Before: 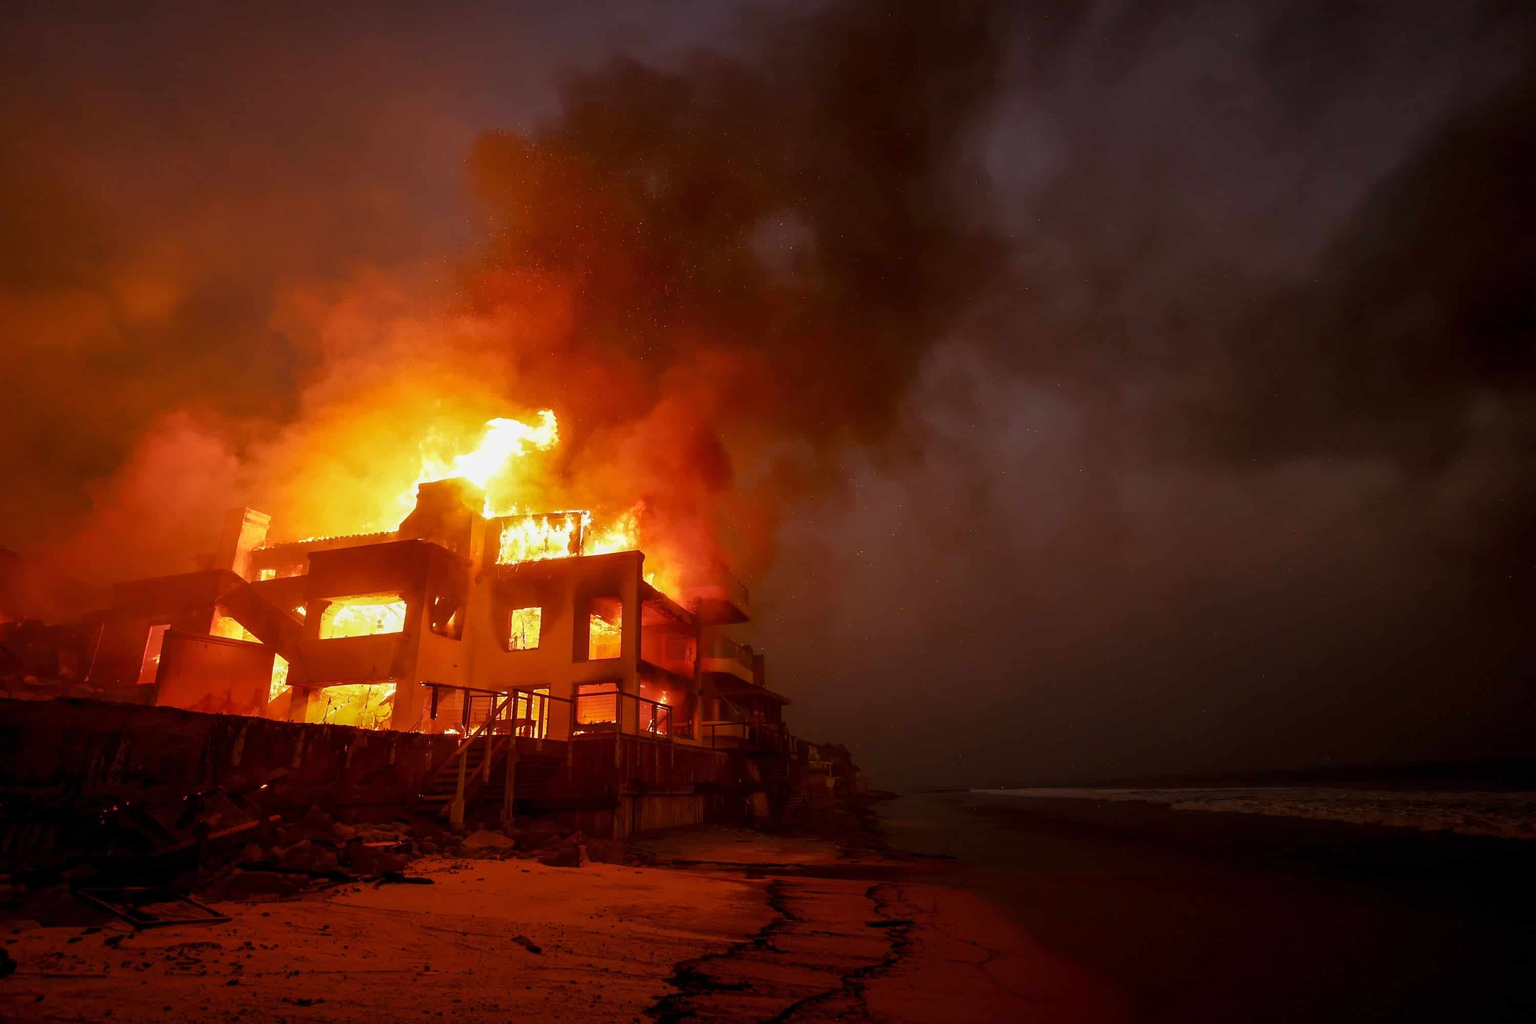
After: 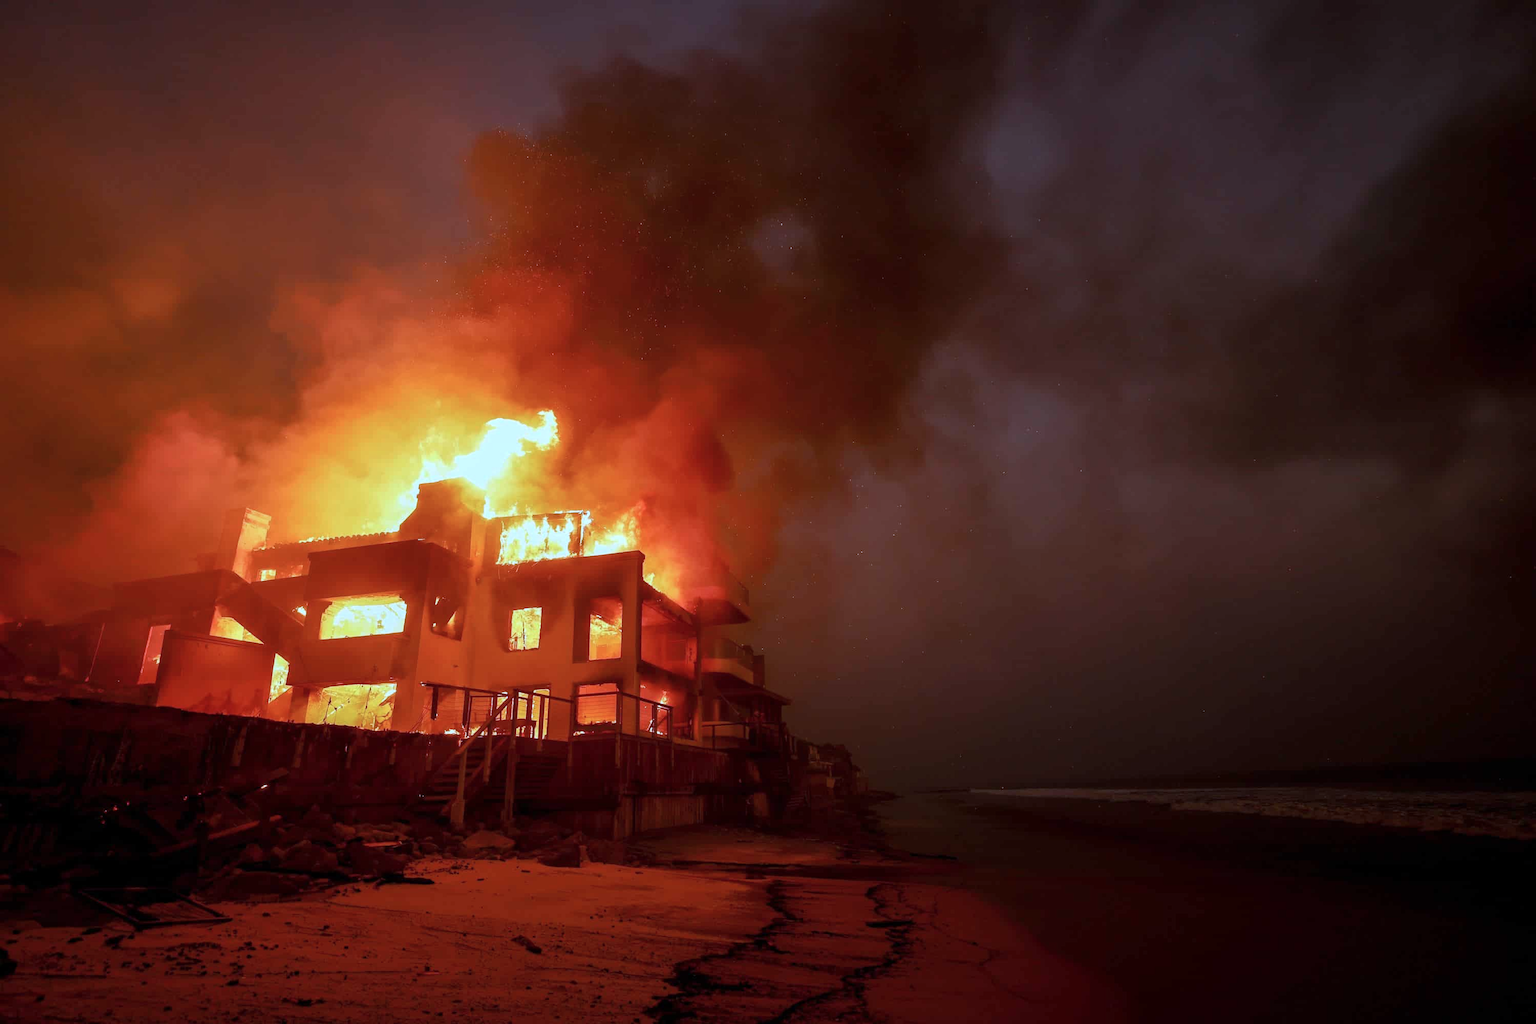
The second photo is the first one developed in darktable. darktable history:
white balance: red 1.004, blue 1.024
color correction: highlights a* -9.35, highlights b* -23.15
